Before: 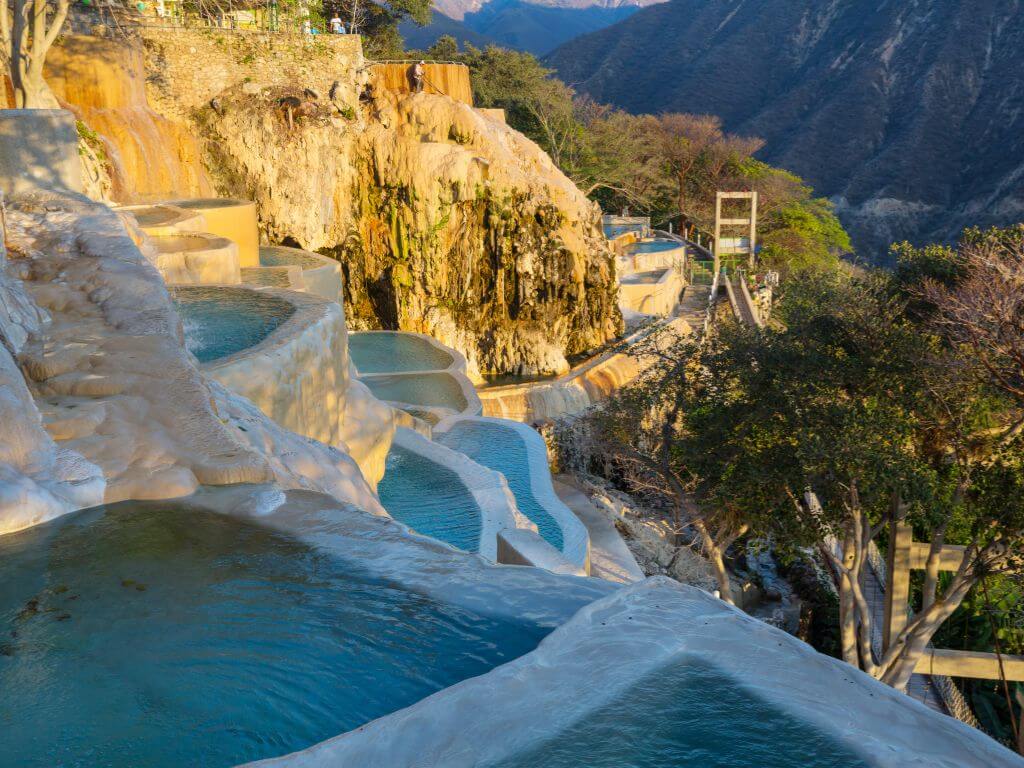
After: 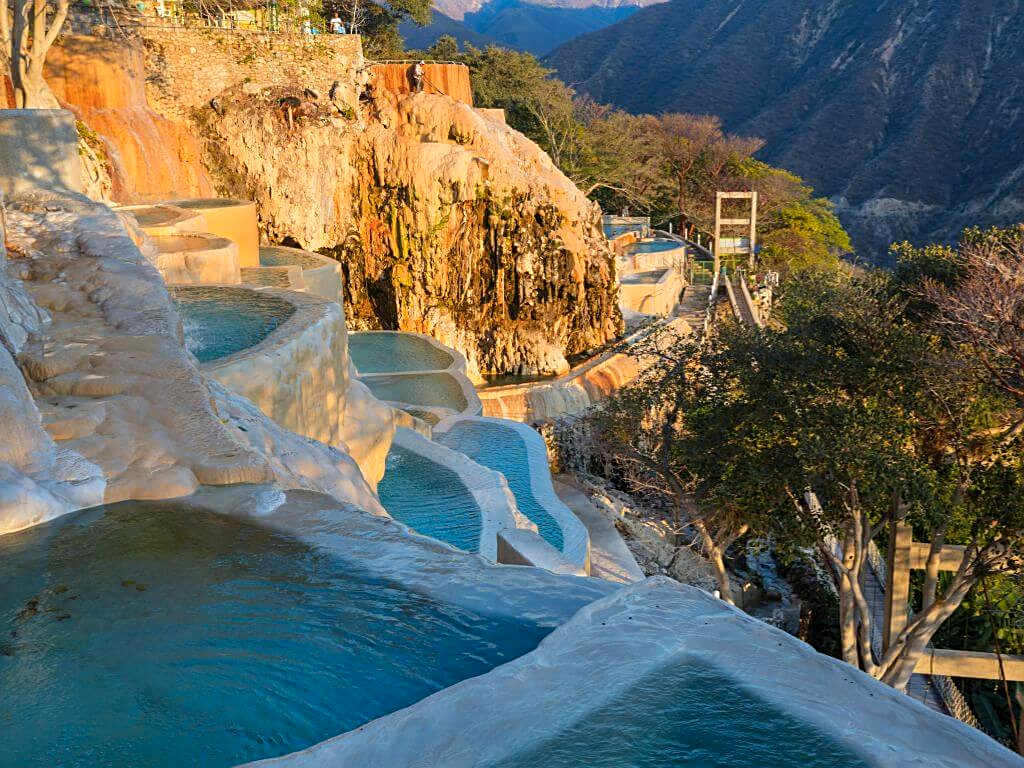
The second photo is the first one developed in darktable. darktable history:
sharpen: on, module defaults
color zones: curves: ch1 [(0.309, 0.524) (0.41, 0.329) (0.508, 0.509)]; ch2 [(0.25, 0.457) (0.75, 0.5)]
